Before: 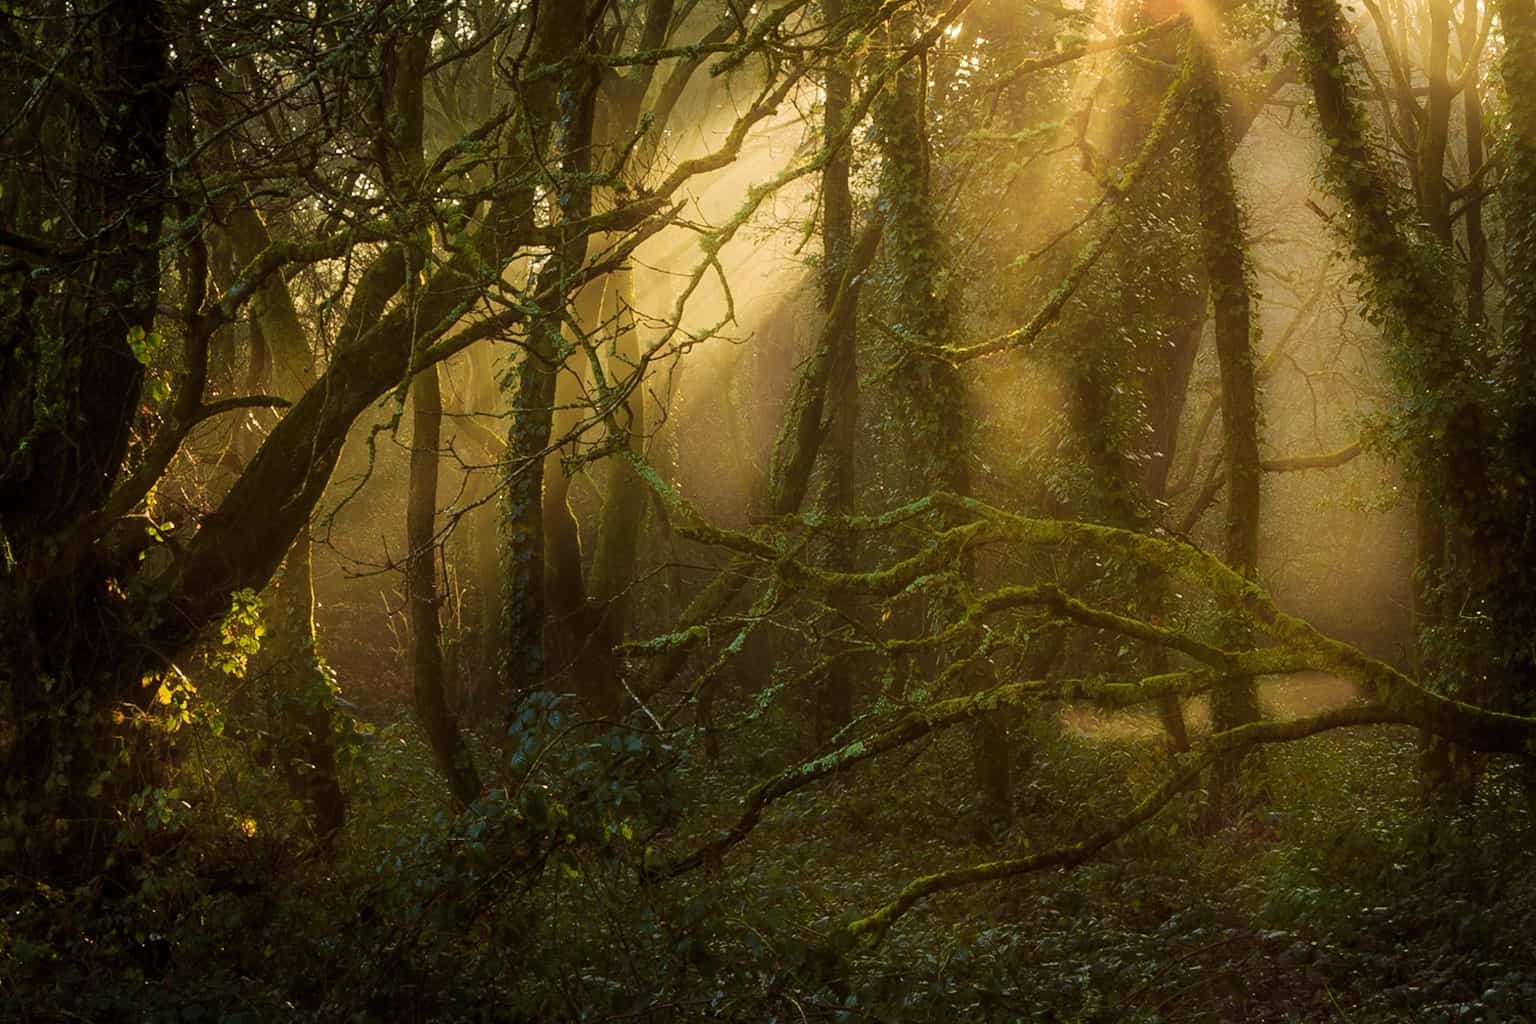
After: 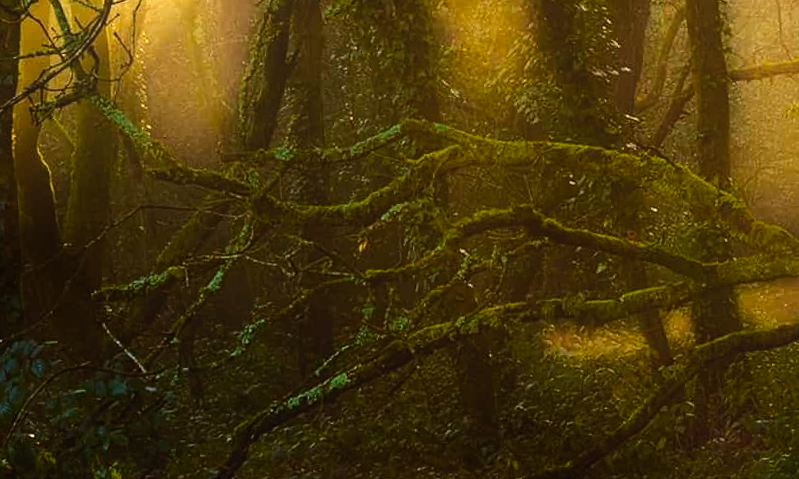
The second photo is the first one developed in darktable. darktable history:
rotate and perspective: rotation -3.18°, automatic cropping off
contrast equalizer: y [[0.439, 0.44, 0.442, 0.457, 0.493, 0.498], [0.5 ×6], [0.5 ×6], [0 ×6], [0 ×6]]
crop: left 35.03%, top 36.625%, right 14.663%, bottom 20.057%
tone equalizer: -8 EV -0.75 EV, -7 EV -0.7 EV, -6 EV -0.6 EV, -5 EV -0.4 EV, -3 EV 0.4 EV, -2 EV 0.6 EV, -1 EV 0.7 EV, +0 EV 0.75 EV, edges refinement/feathering 500, mask exposure compensation -1.57 EV, preserve details no
